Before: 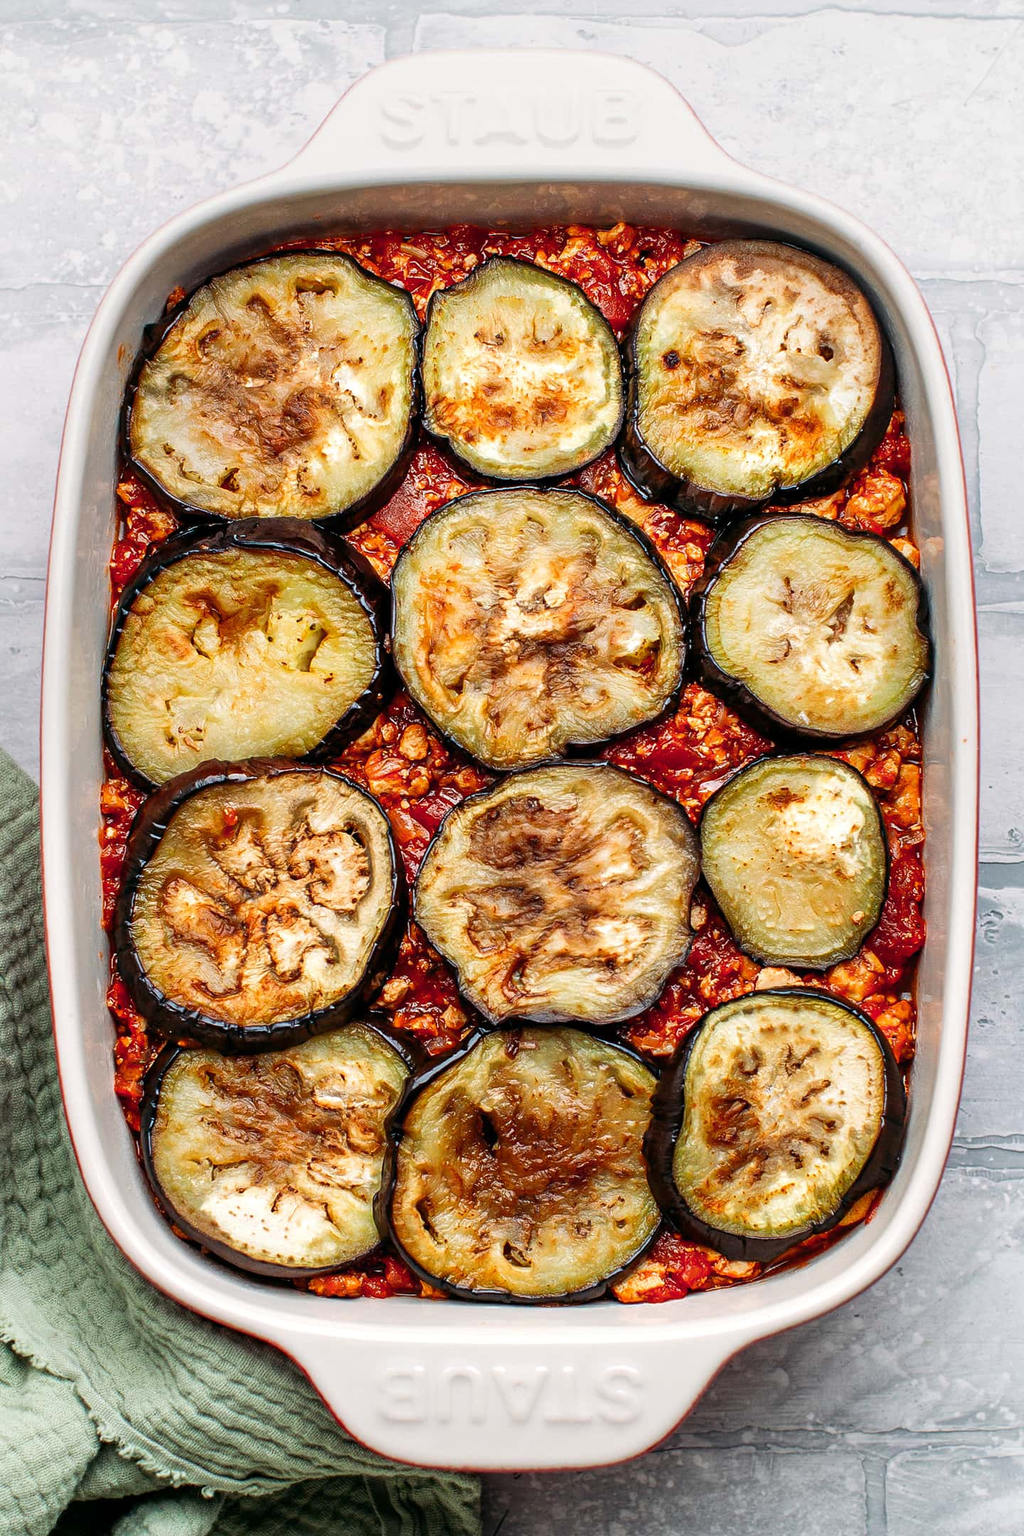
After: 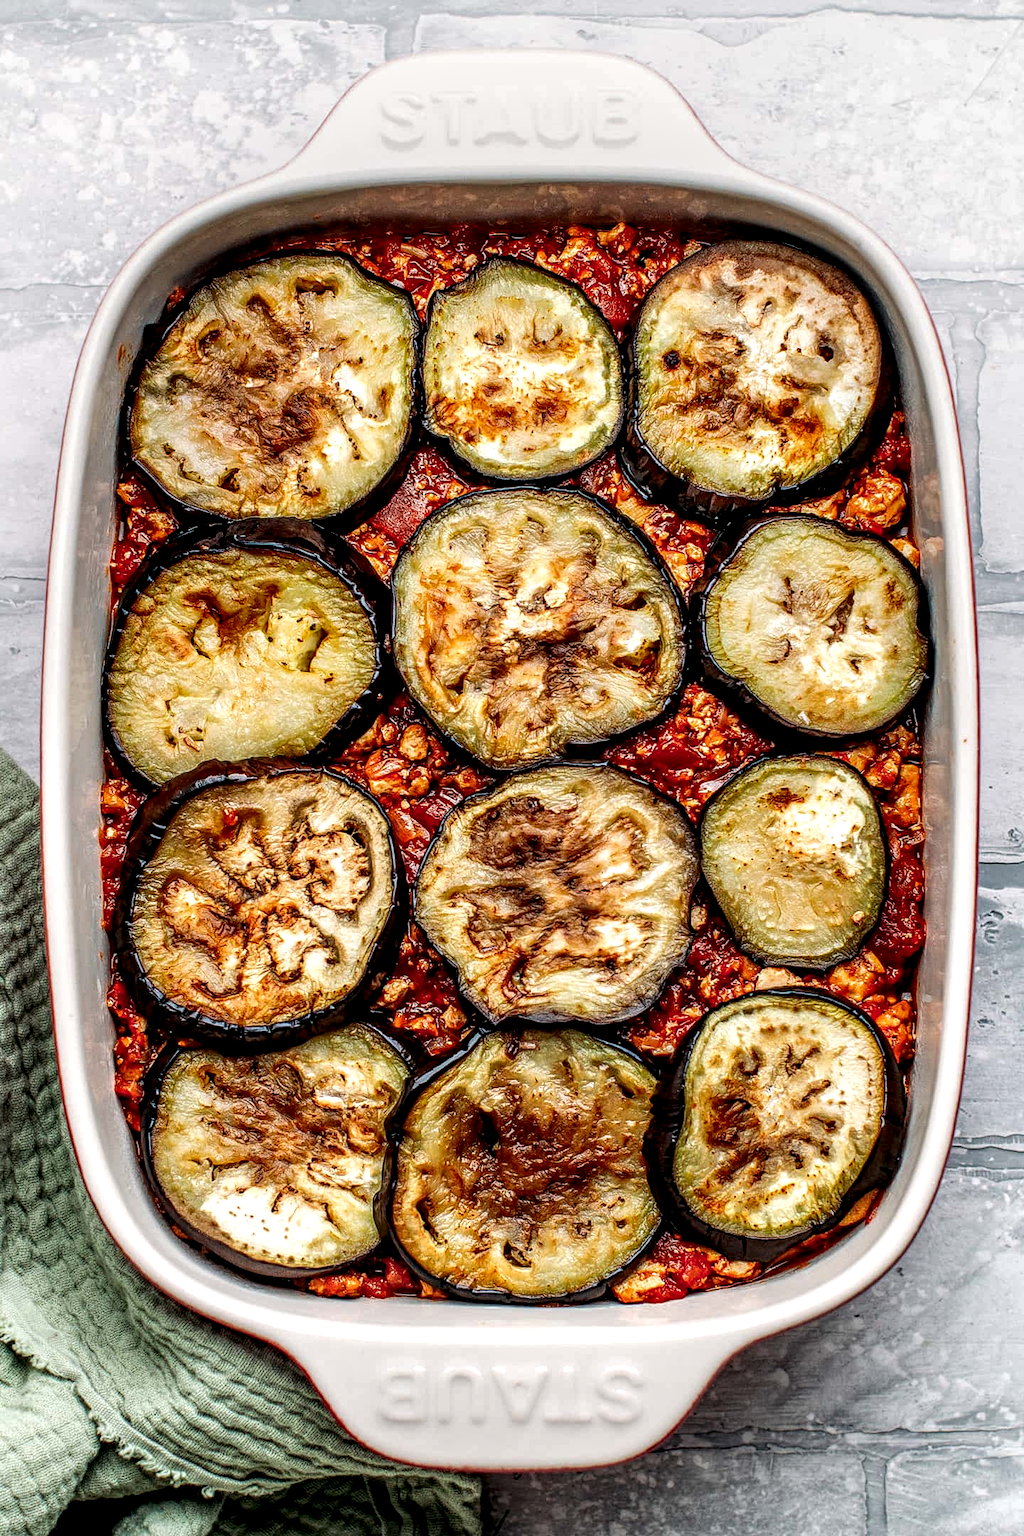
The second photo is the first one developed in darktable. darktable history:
local contrast: highlights 20%, shadows 72%, detail 170%
color calibration: gray › normalize channels true, illuminant same as pipeline (D50), adaptation XYZ, x 0.346, y 0.358, temperature 5022.3 K, gamut compression 0.013
